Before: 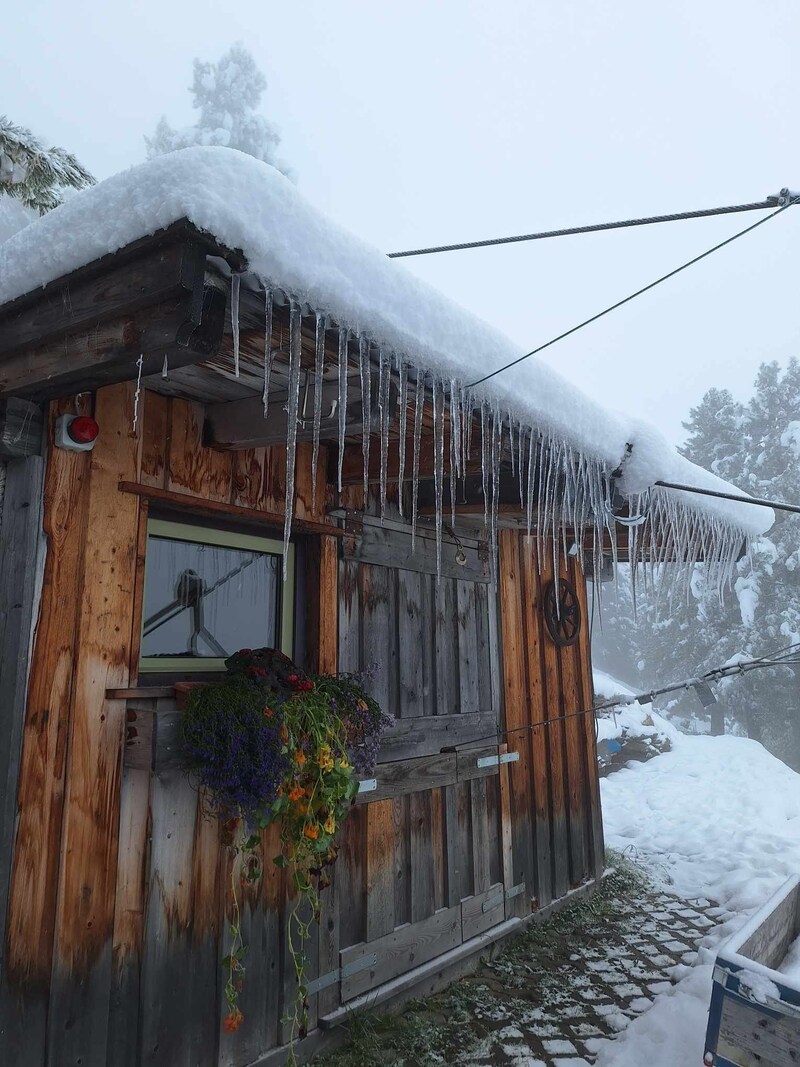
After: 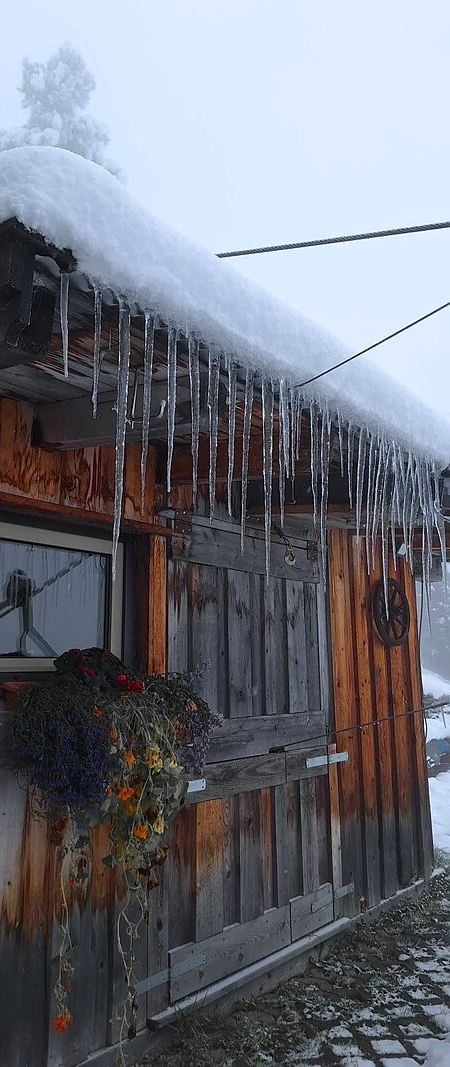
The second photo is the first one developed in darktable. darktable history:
color zones: curves: ch1 [(0, 0.679) (0.143, 0.647) (0.286, 0.261) (0.378, -0.011) (0.571, 0.396) (0.714, 0.399) (0.857, 0.406) (1, 0.679)]
sharpen: radius 1
crop: left 21.496%, right 22.254%
white balance: red 0.984, blue 1.059
